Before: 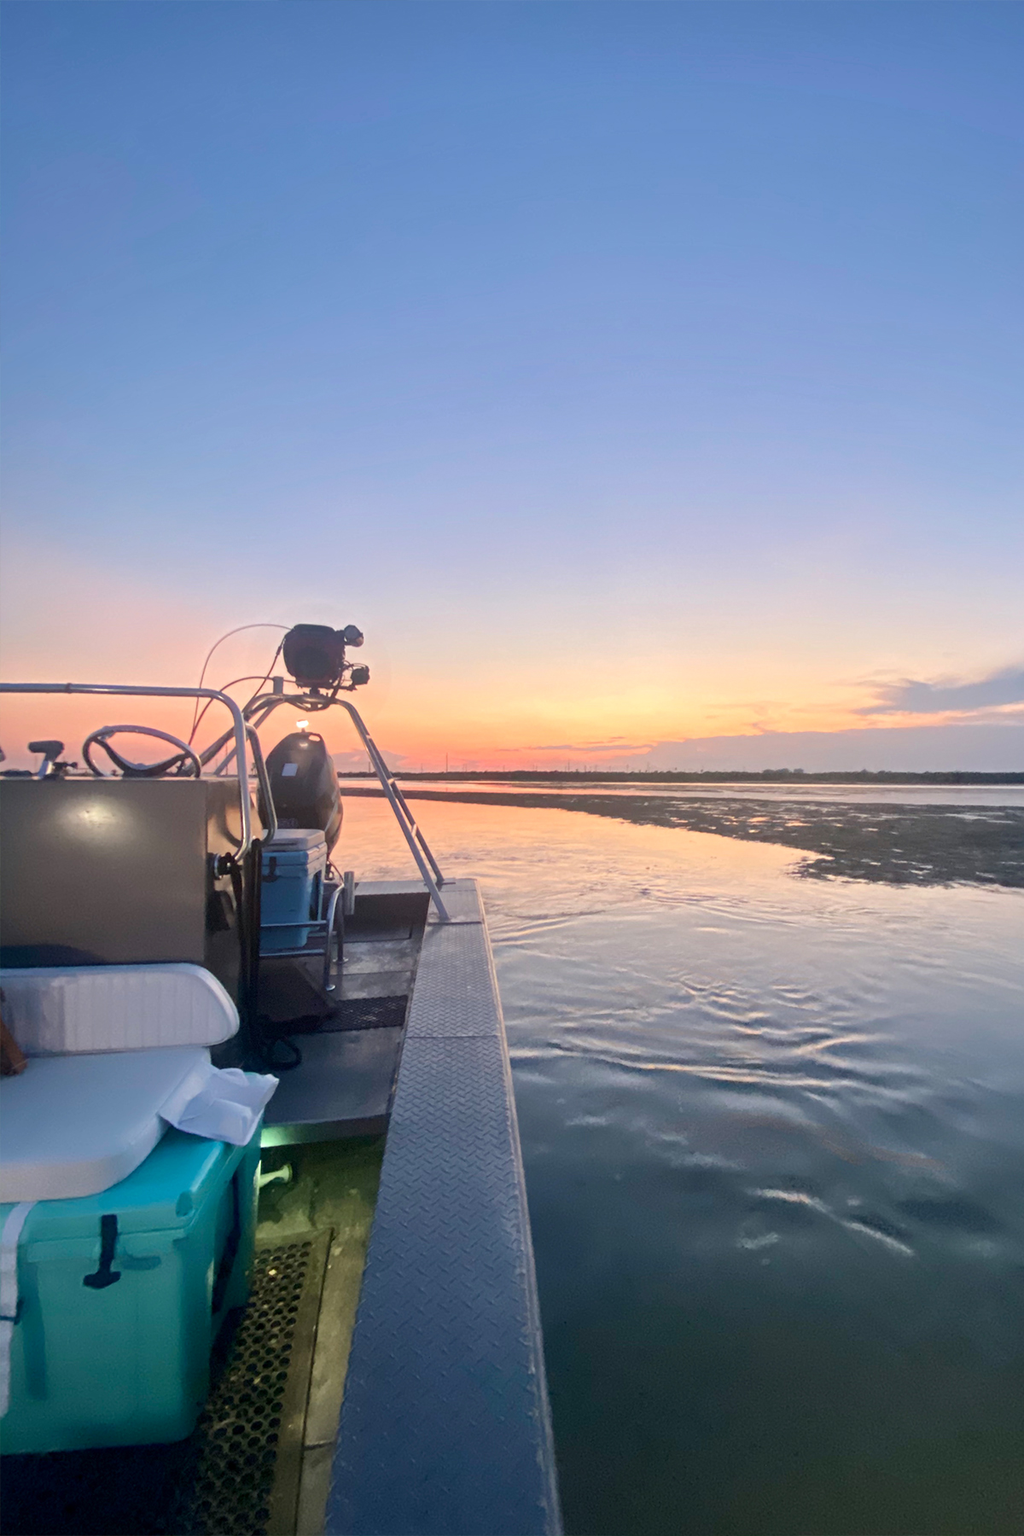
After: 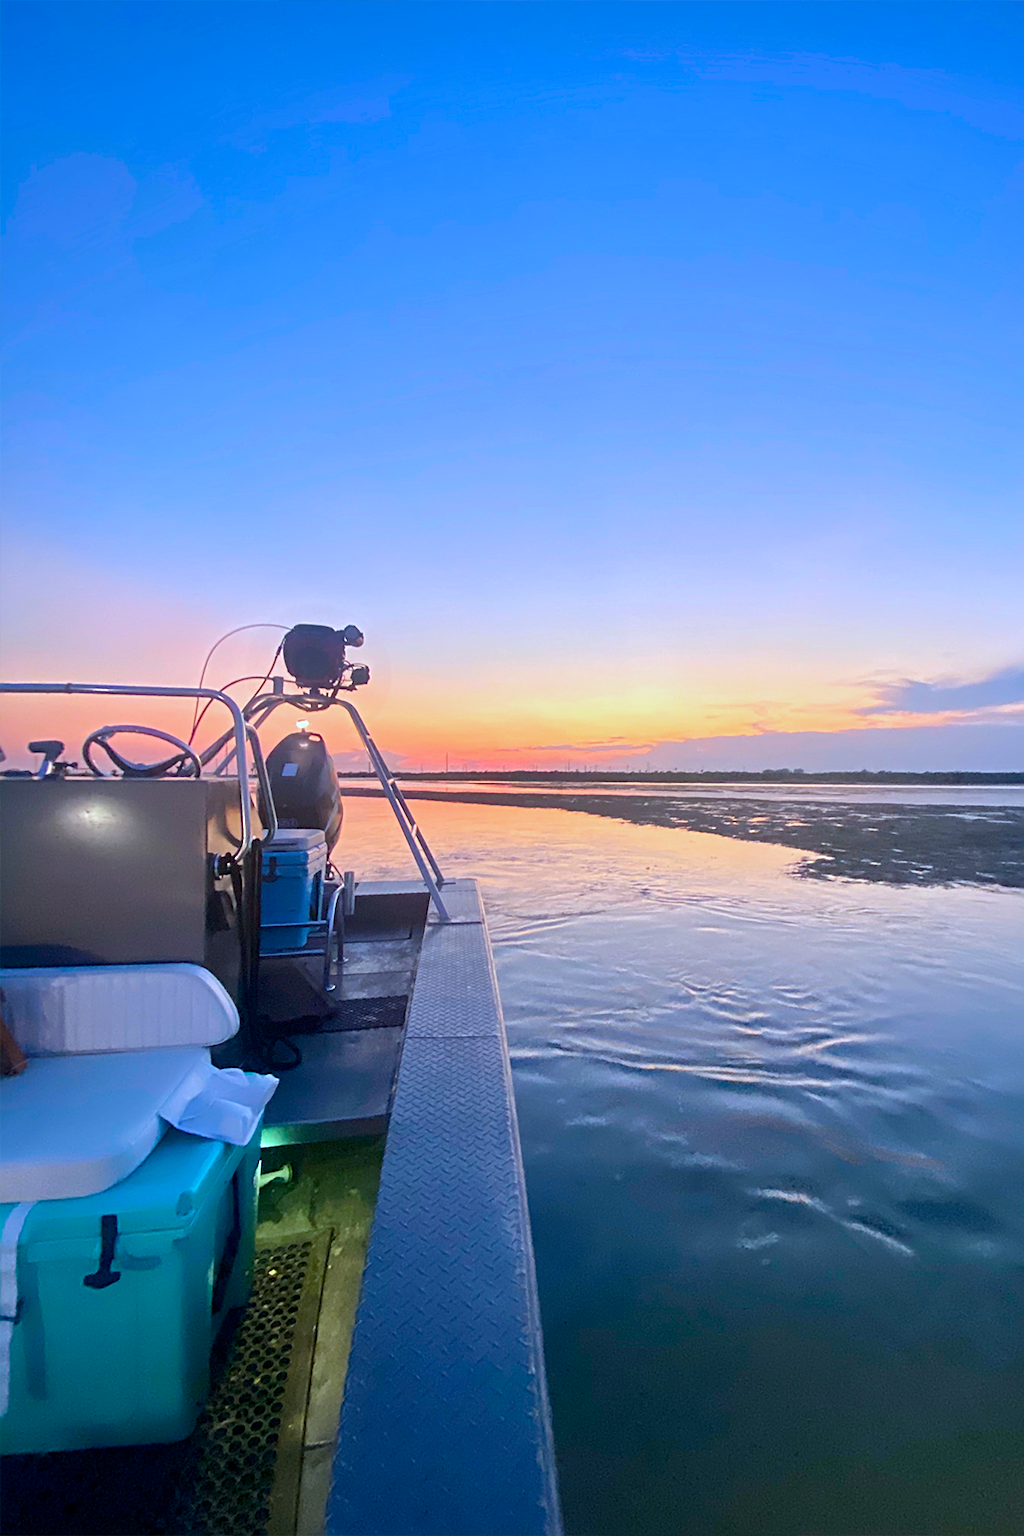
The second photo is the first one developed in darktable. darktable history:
sharpen: on, module defaults
color balance rgb: linear chroma grading › global chroma 15%, perceptual saturation grading › global saturation 30%
white balance: red 0.926, green 1.003, blue 1.133
